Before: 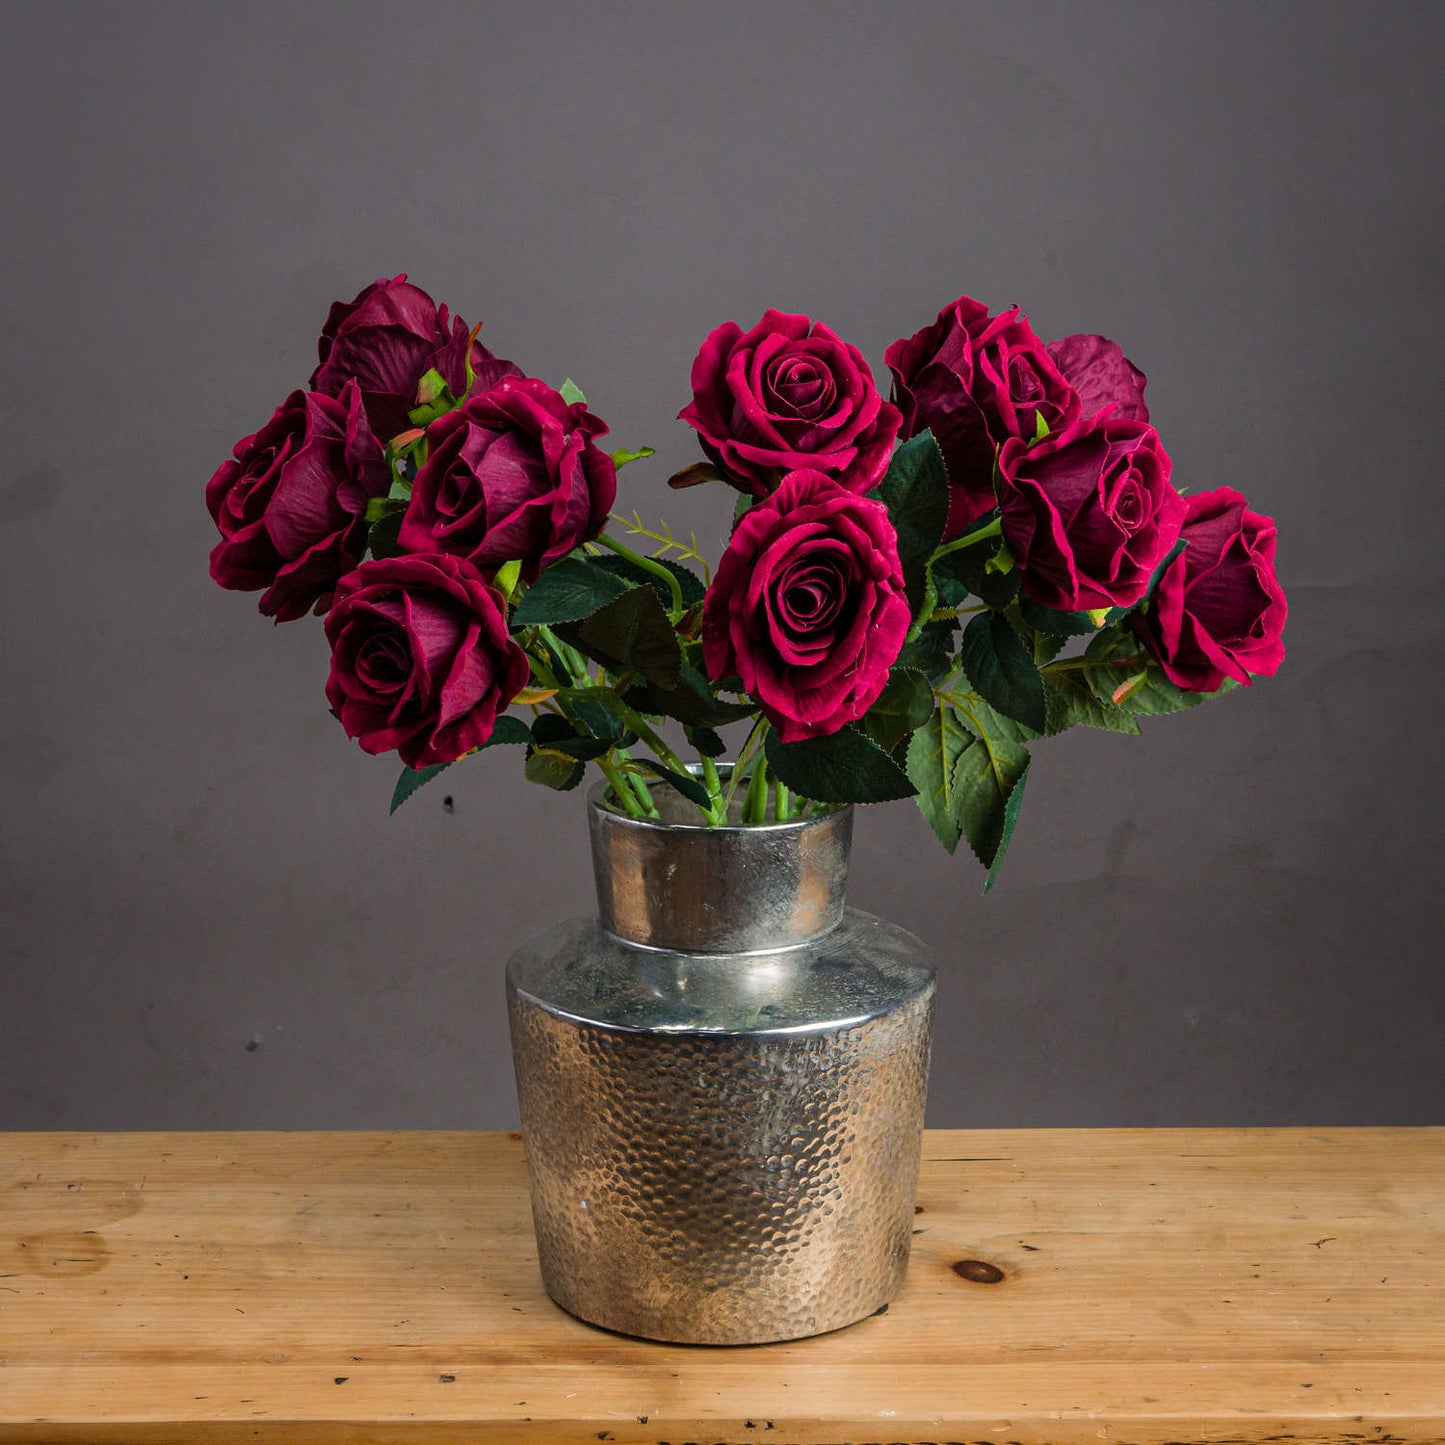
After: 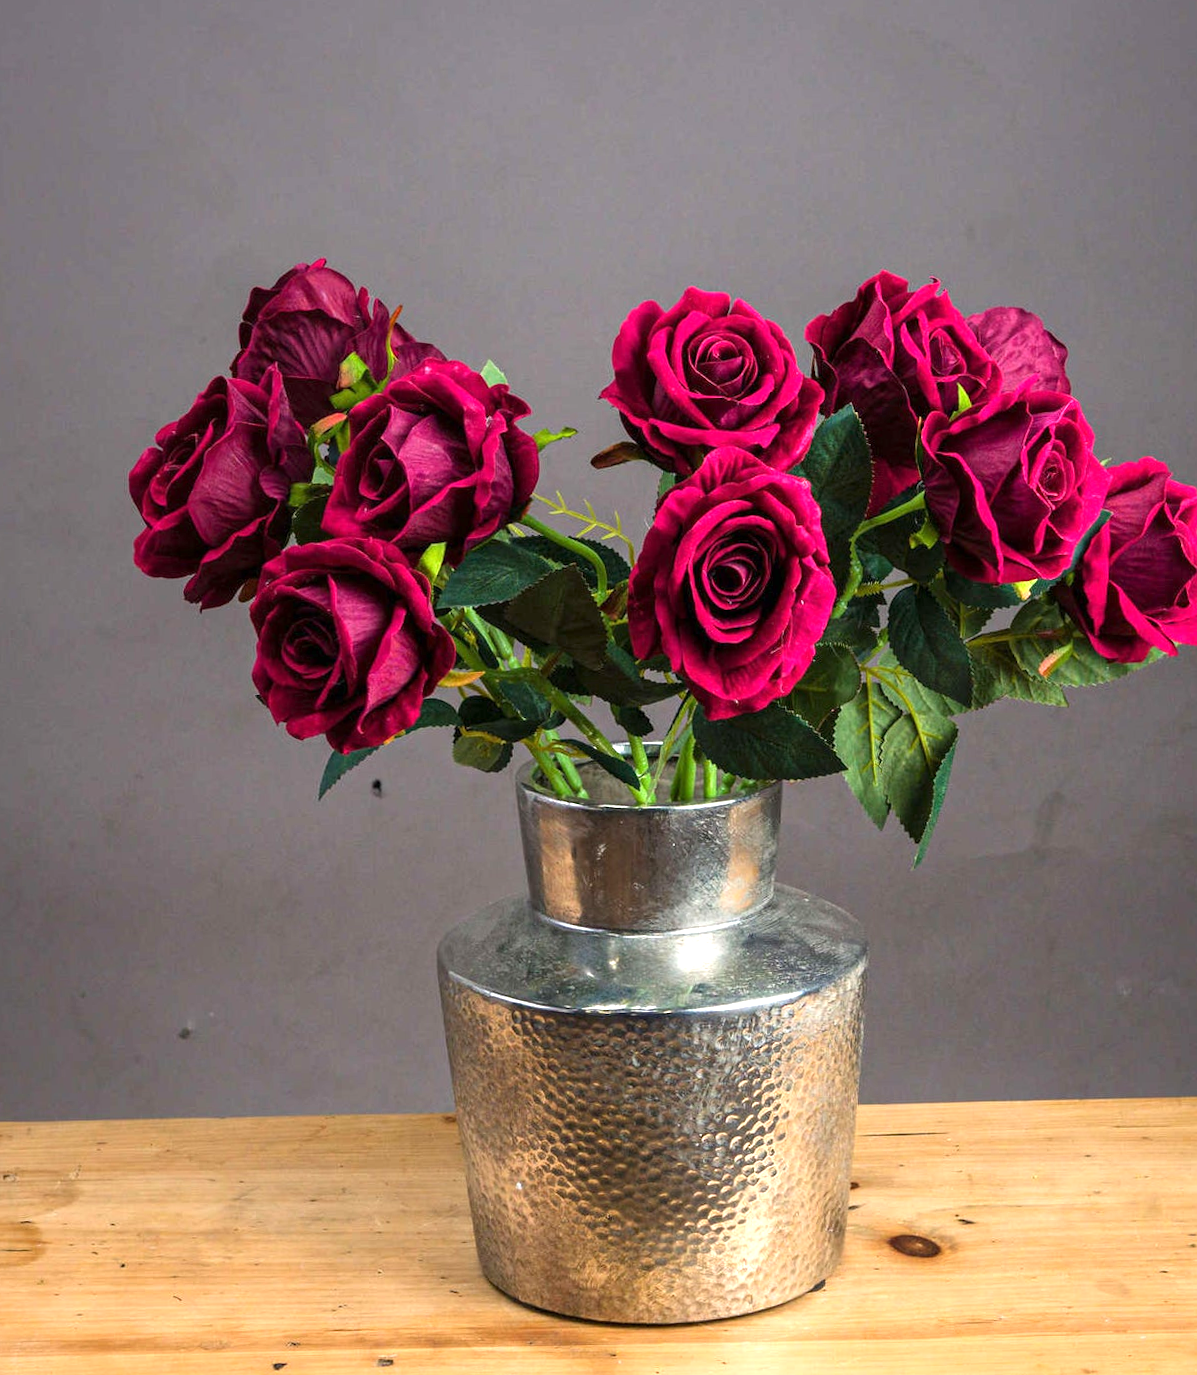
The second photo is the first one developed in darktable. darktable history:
crop and rotate: angle 1°, left 4.281%, top 0.642%, right 11.383%, bottom 2.486%
exposure: exposure 1 EV, compensate highlight preservation false
